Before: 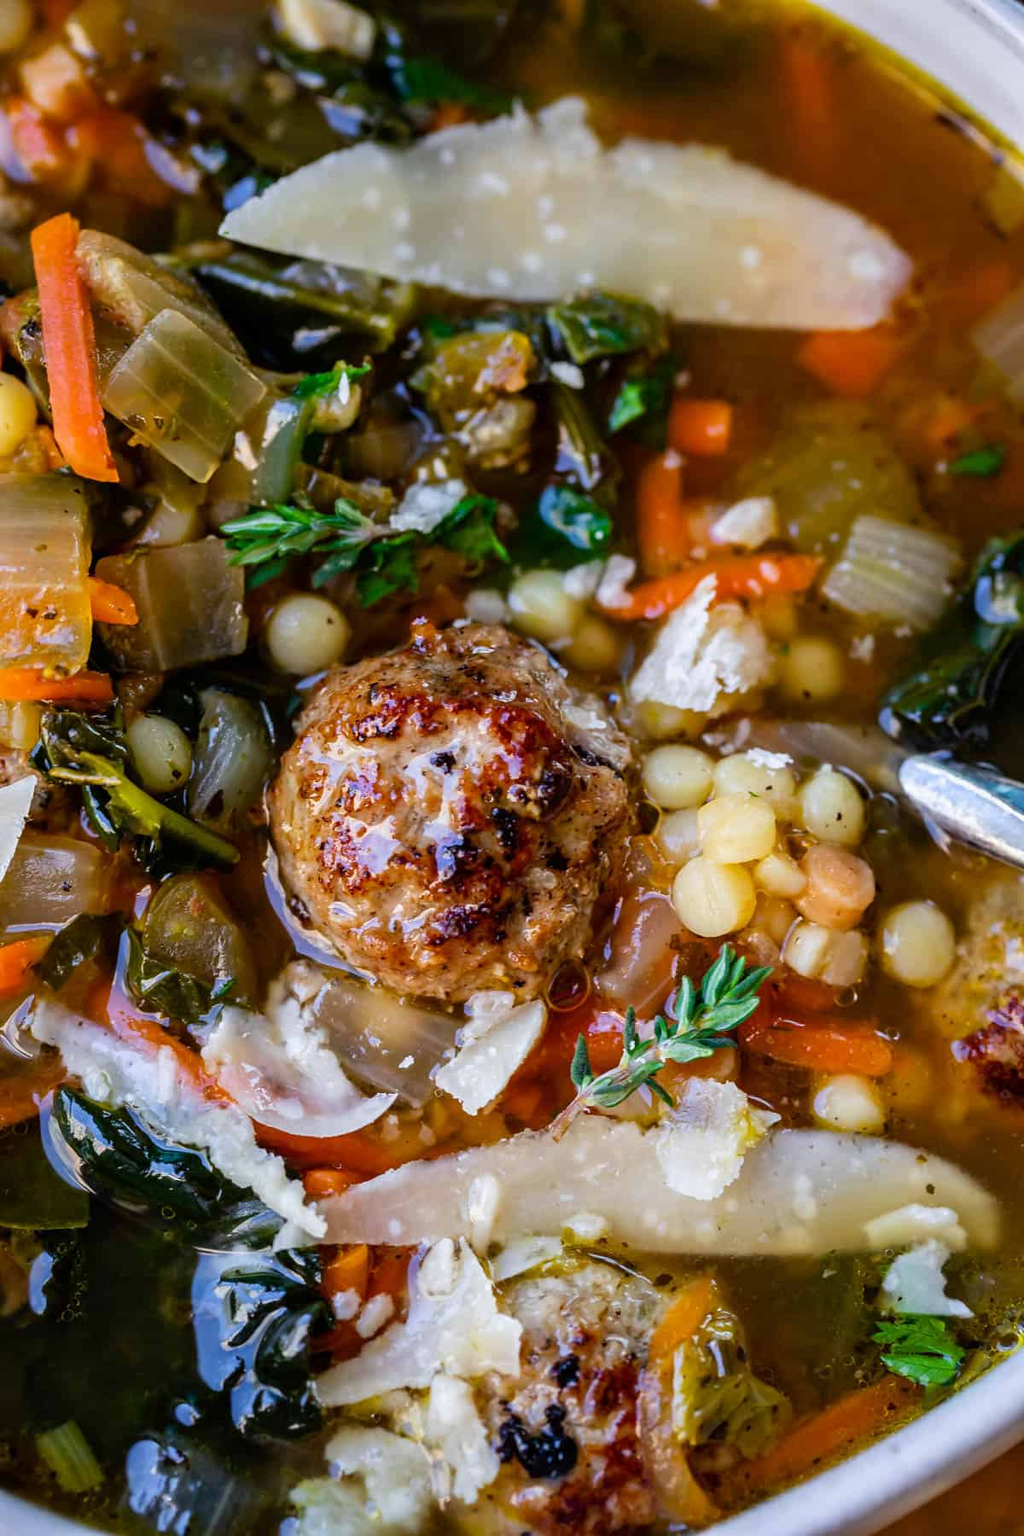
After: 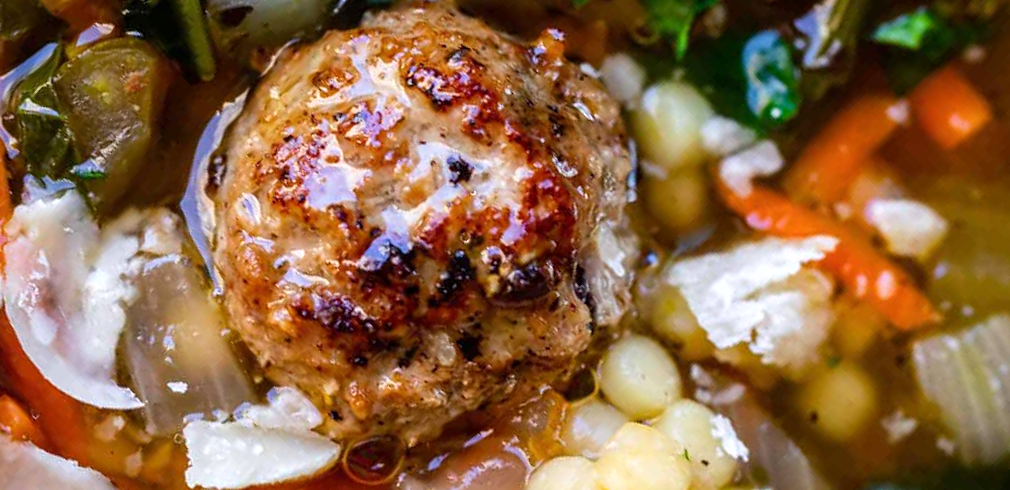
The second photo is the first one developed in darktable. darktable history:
crop and rotate: angle -45.33°, top 16.009%, right 0.893%, bottom 11.756%
color calibration: illuminant same as pipeline (D50), adaptation none (bypass), x 0.332, y 0.333, temperature 5006.95 K
exposure: exposure 0.223 EV, compensate highlight preservation false
